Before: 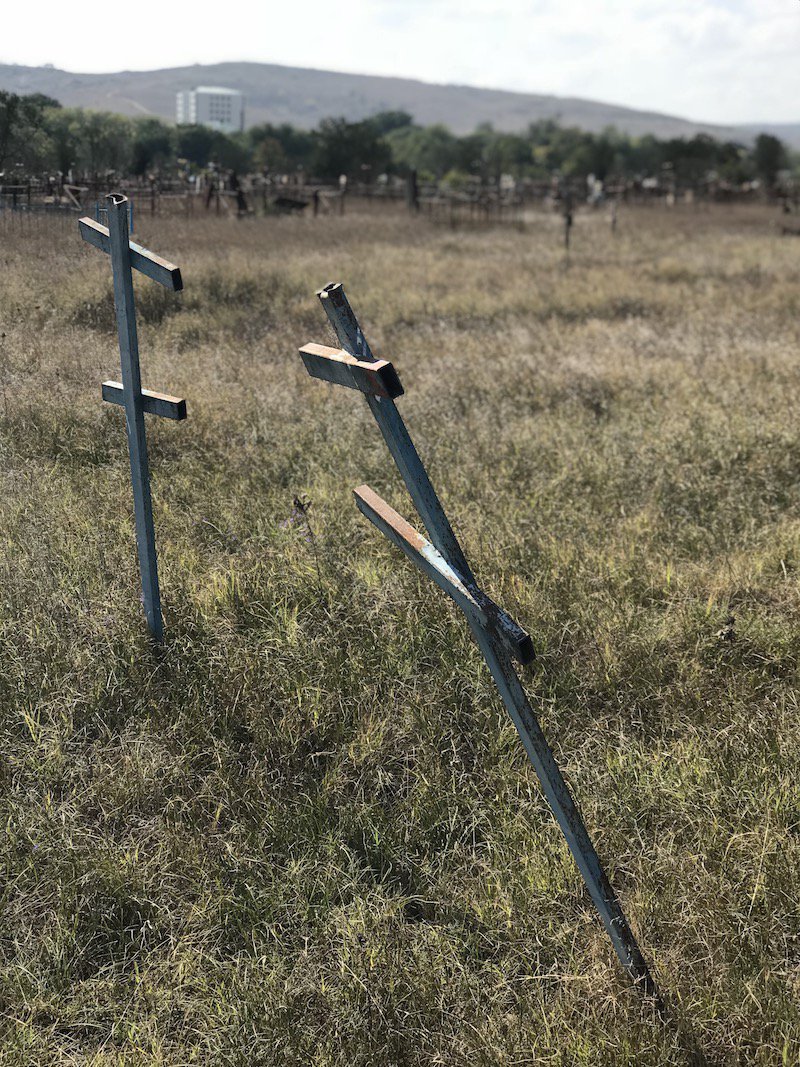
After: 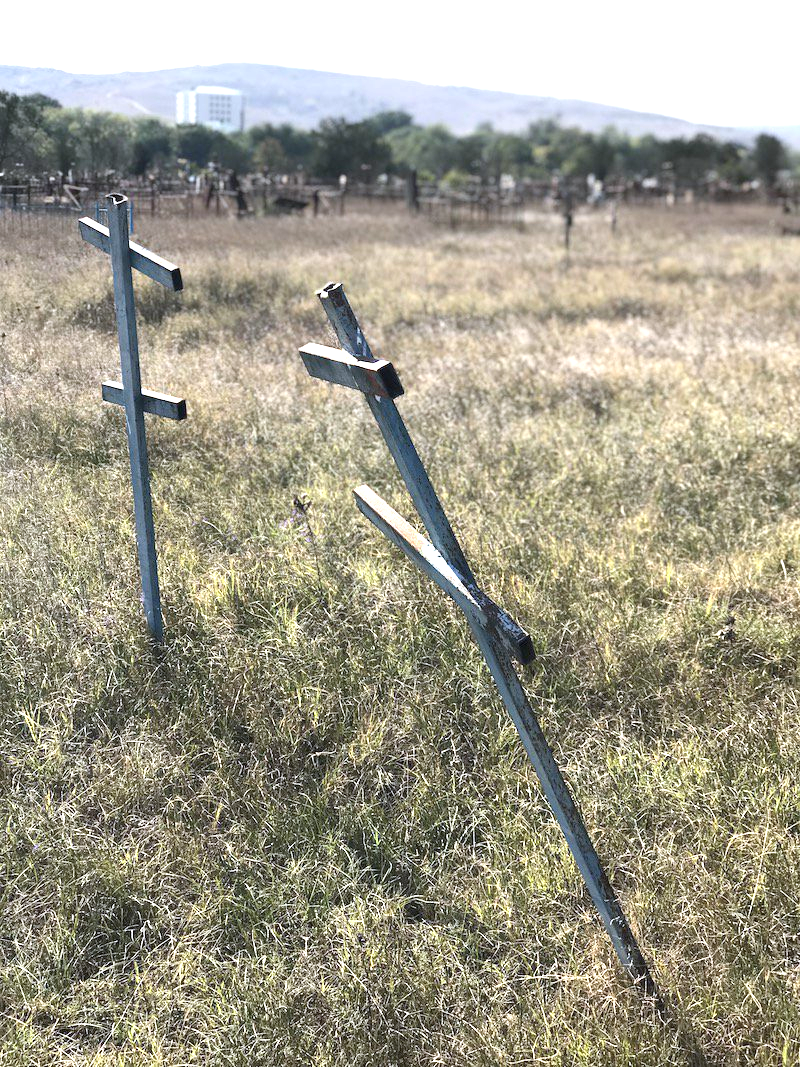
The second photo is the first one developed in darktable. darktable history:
exposure: black level correction 0, exposure 1.2 EV, compensate highlight preservation false
white balance: red 0.984, blue 1.059
